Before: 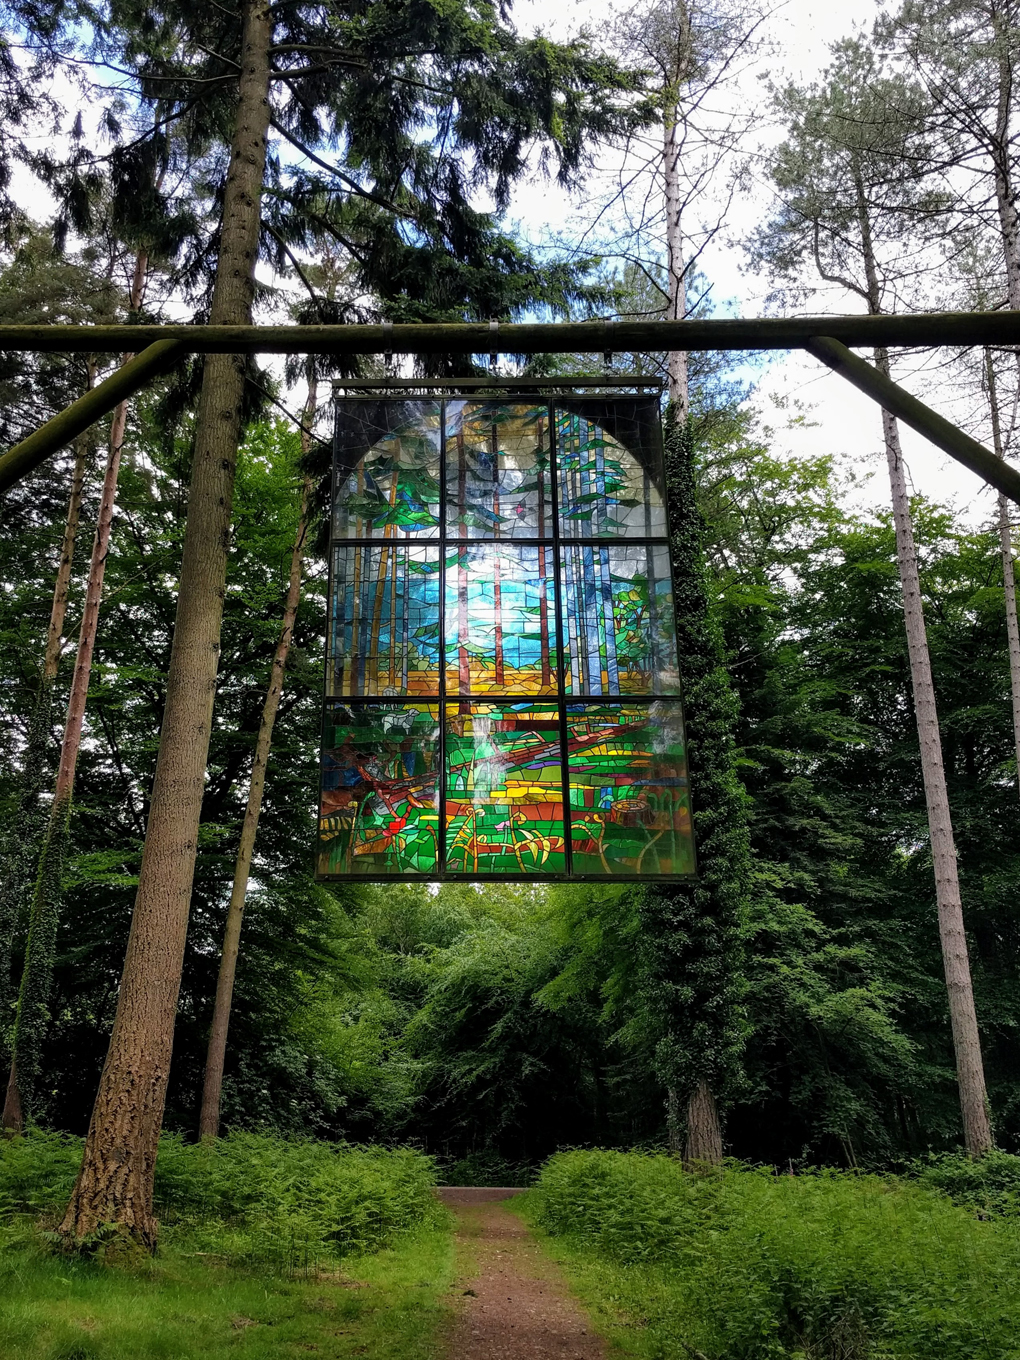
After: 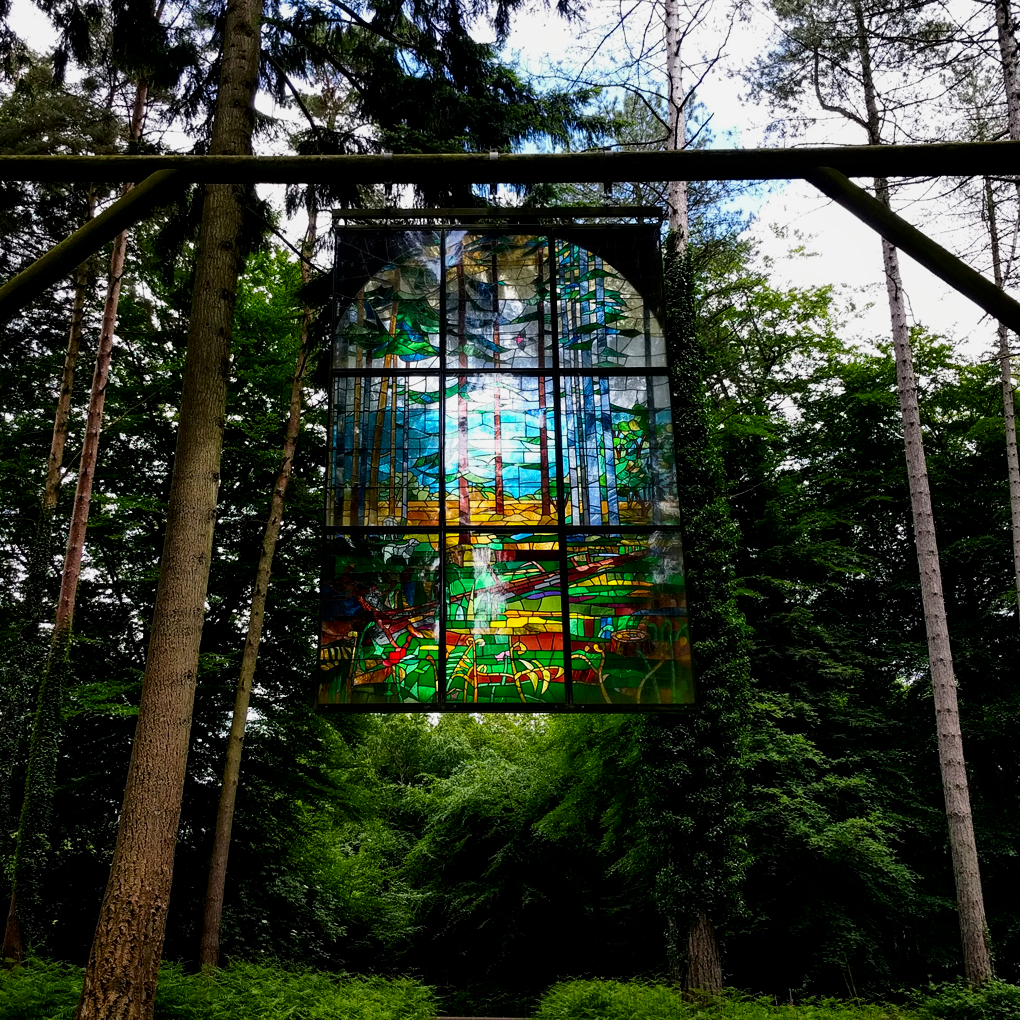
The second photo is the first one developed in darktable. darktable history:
filmic rgb: black relative exposure -8.07 EV, white relative exposure 3 EV, hardness 5.35, contrast 1.25
contrast brightness saturation: contrast 0.12, brightness -0.12, saturation 0.2
crop and rotate: top 12.5%, bottom 12.5%
